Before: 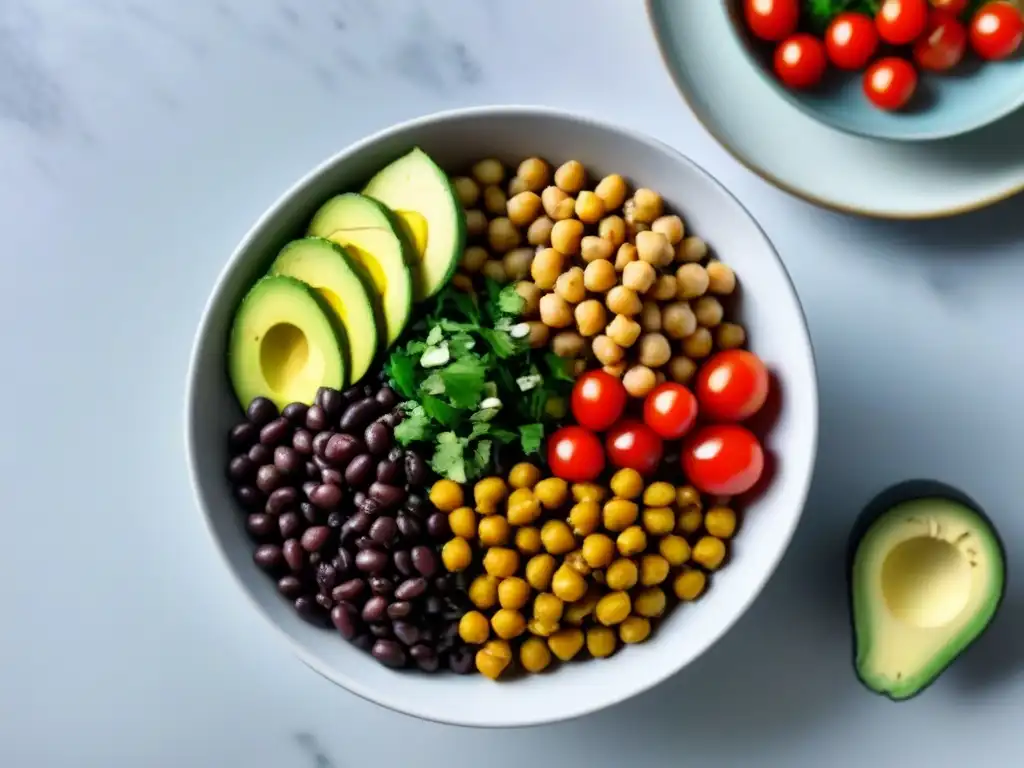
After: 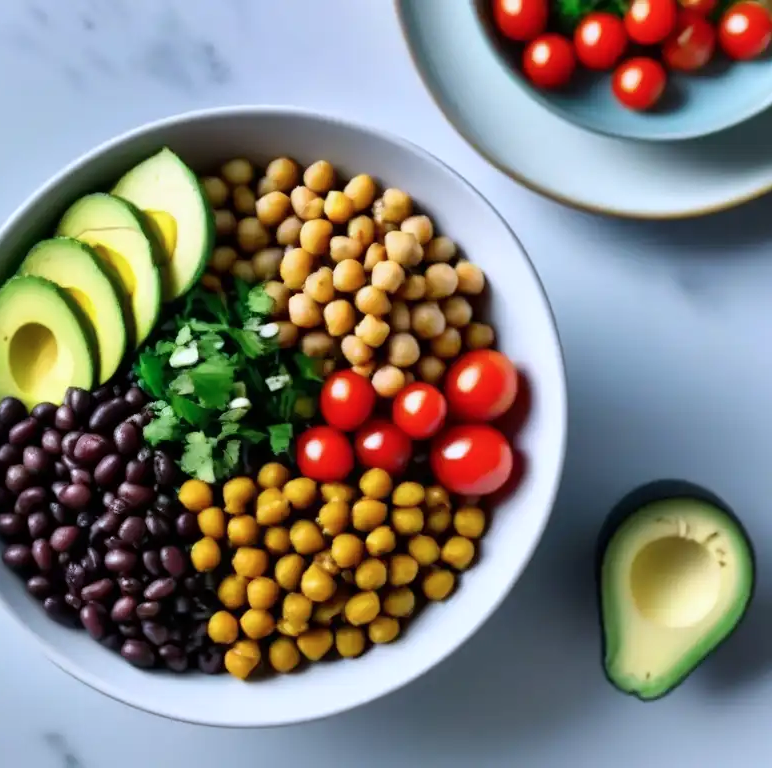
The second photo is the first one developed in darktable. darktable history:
color calibration: illuminant as shot in camera, x 0.358, y 0.373, temperature 4628.91 K
crop and rotate: left 24.6%
